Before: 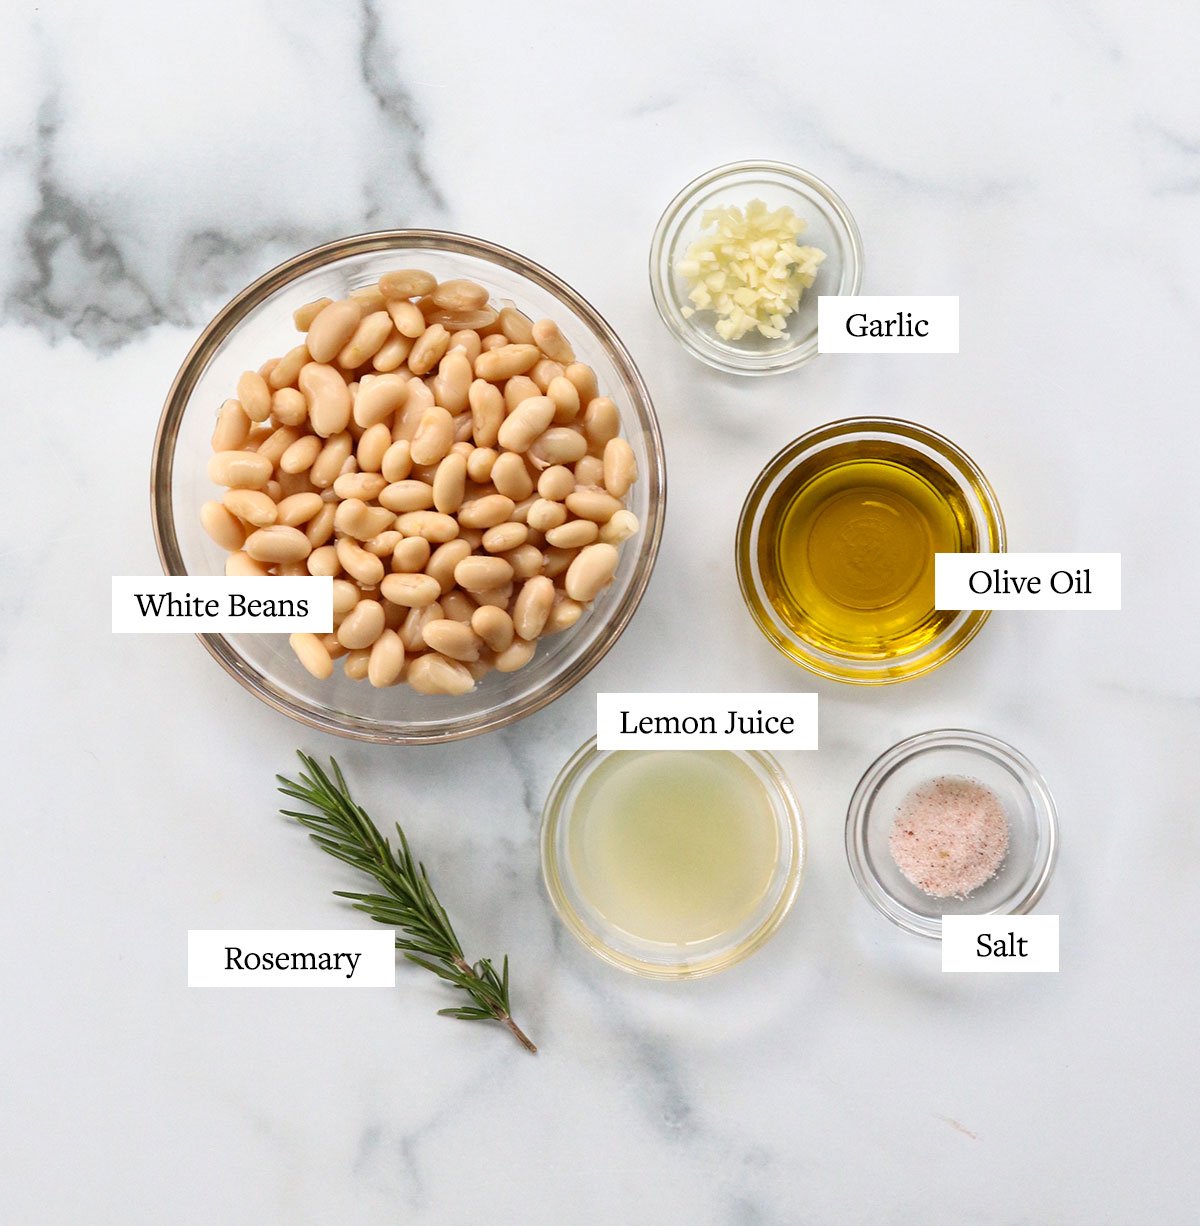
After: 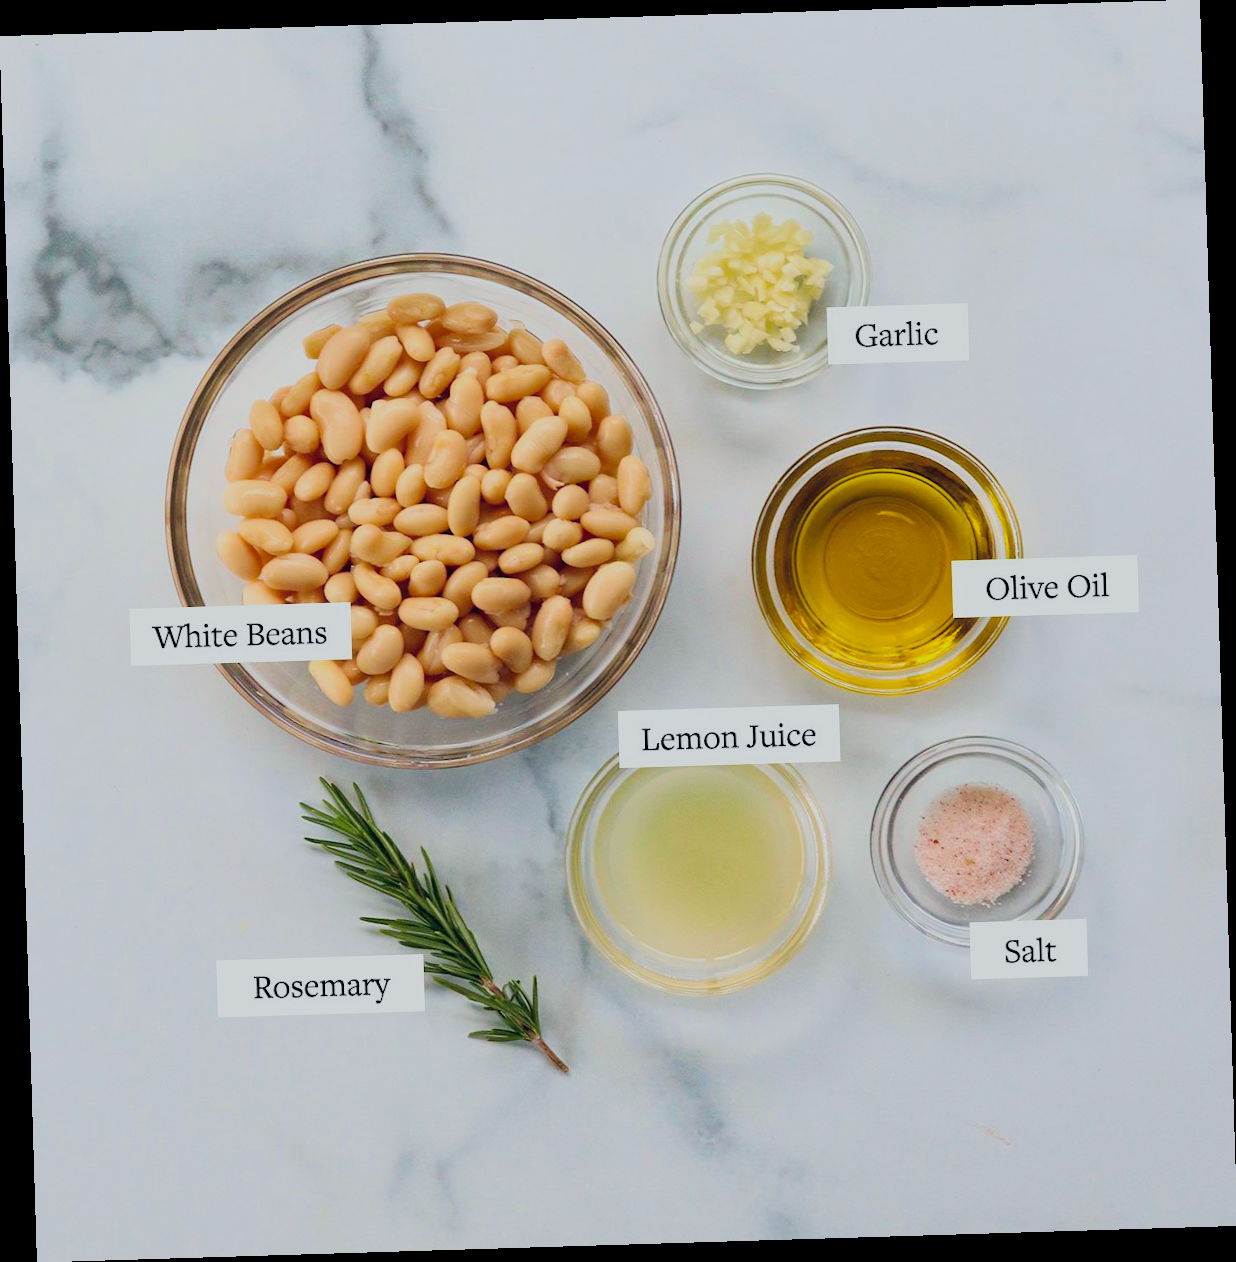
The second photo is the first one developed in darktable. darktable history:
color balance rgb: shadows lift › hue 87.51°, highlights gain › chroma 1.35%, highlights gain › hue 55.1°, global offset › chroma 0.13%, global offset › hue 253.66°, perceptual saturation grading › global saturation 16.38%
color calibration: output R [1.003, 0.027, -0.041, 0], output G [-0.018, 1.043, -0.038, 0], output B [0.071, -0.086, 1.017, 0], illuminant as shot in camera, x 0.359, y 0.362, temperature 4570.54 K
rotate and perspective: rotation -1.75°, automatic cropping off
filmic rgb: black relative exposure -7.65 EV, white relative exposure 4.56 EV, hardness 3.61
velvia: on, module defaults
haze removal: compatibility mode true, adaptive false
